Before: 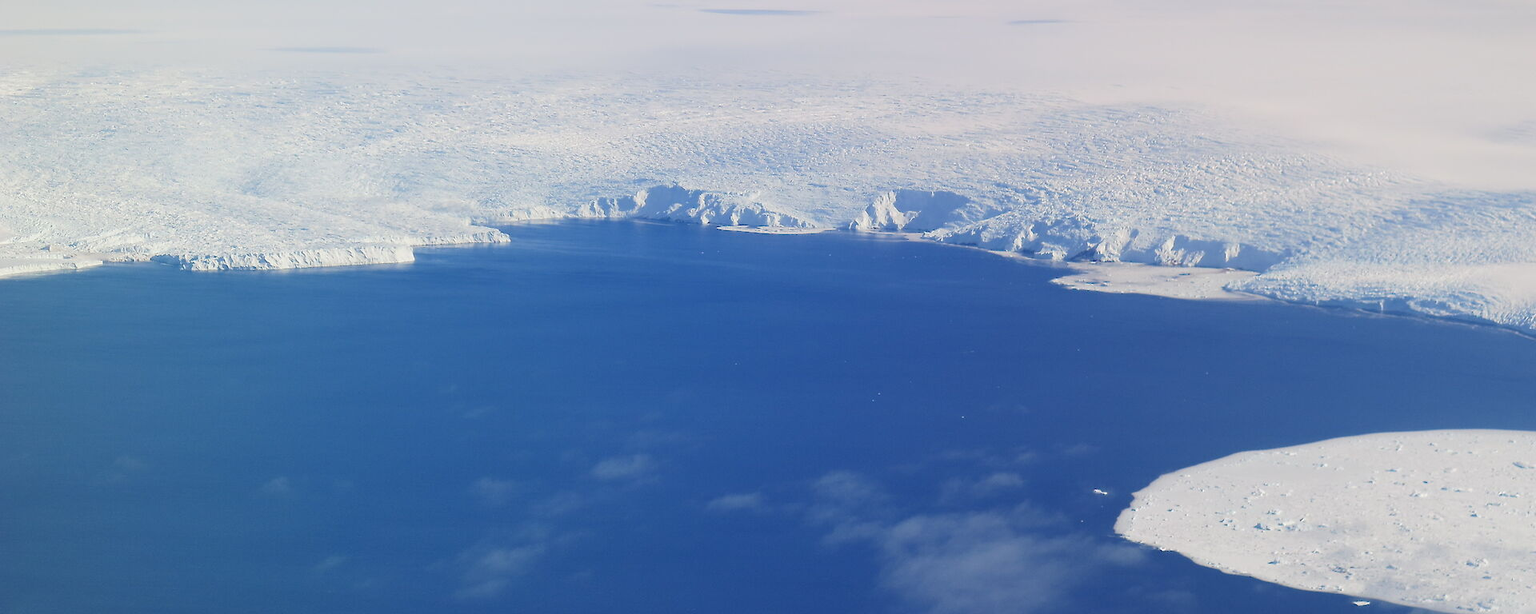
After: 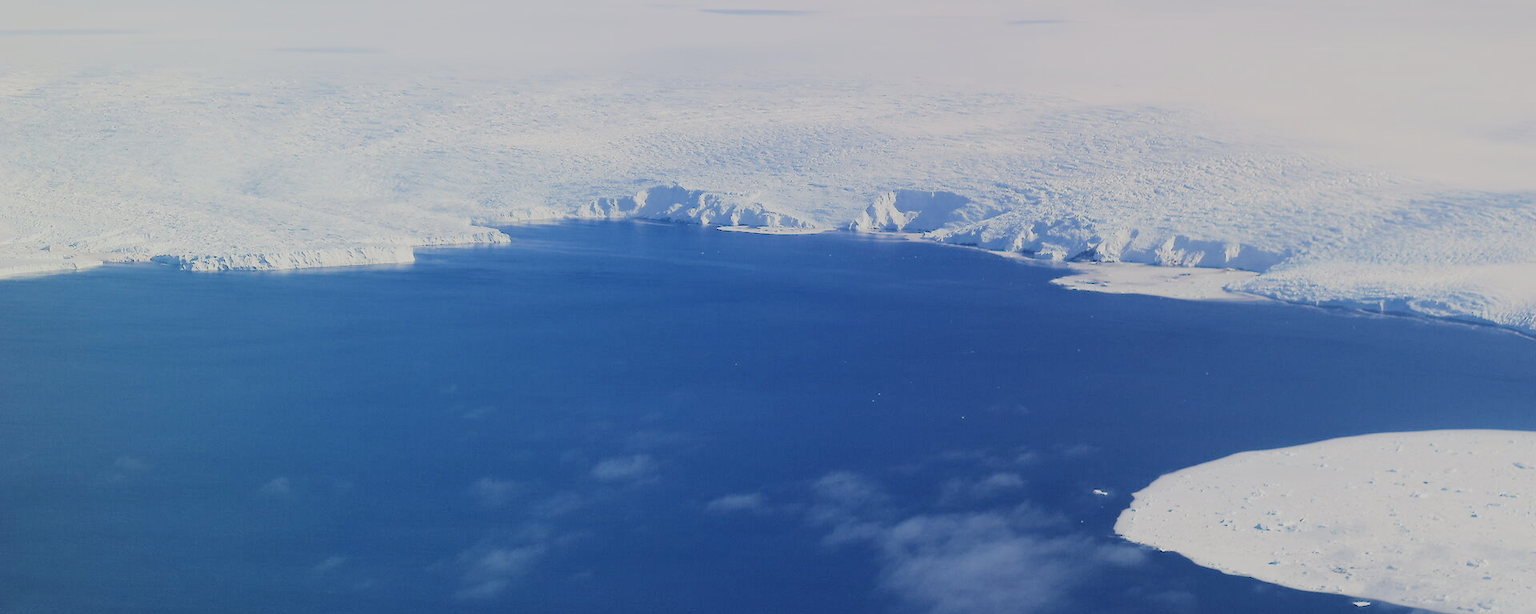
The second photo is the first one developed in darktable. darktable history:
filmic rgb: black relative exposure -3.21 EV, white relative exposure 7.02 EV, hardness 1.46, contrast 1.35
